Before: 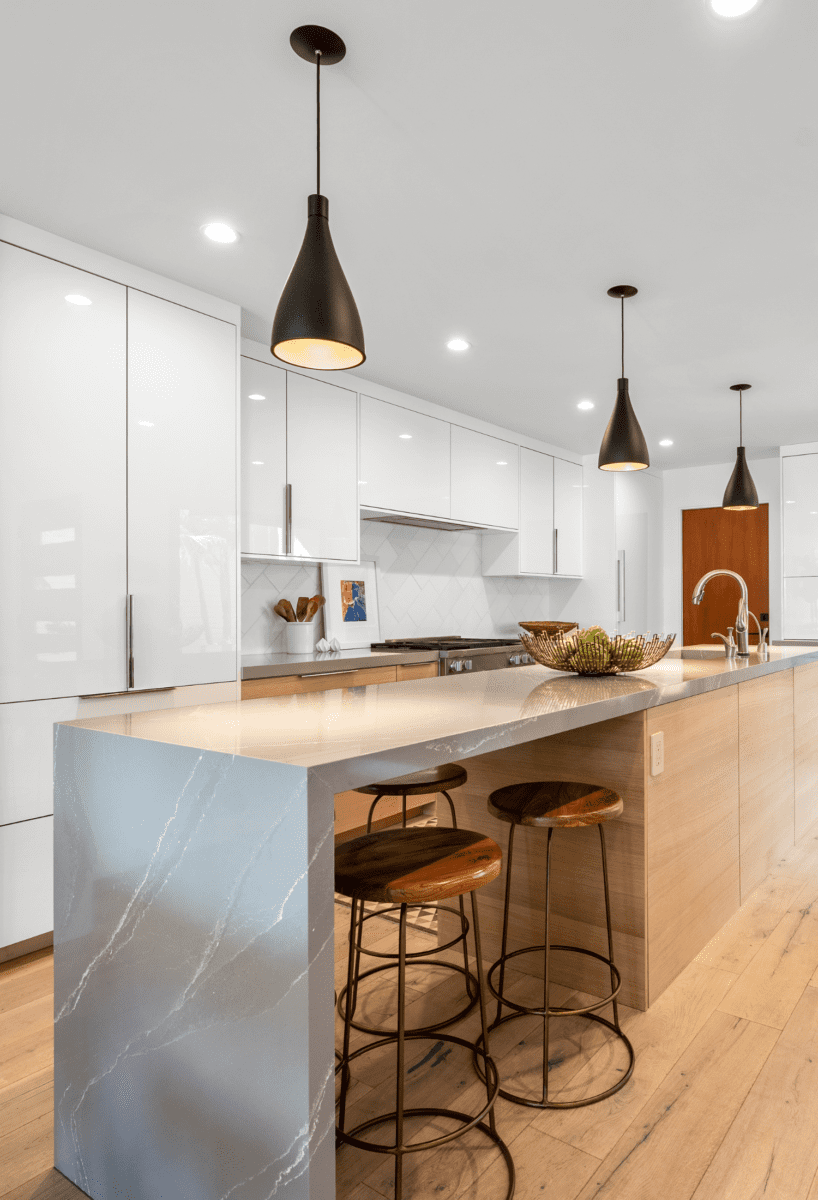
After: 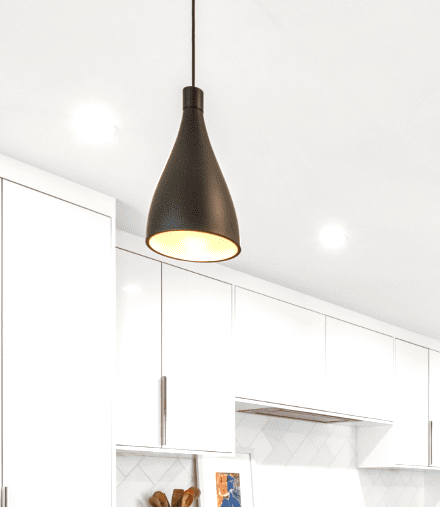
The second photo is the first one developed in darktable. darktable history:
crop: left 15.306%, top 9.065%, right 30.789%, bottom 48.638%
exposure: black level correction -0.005, exposure 0.622 EV, compensate highlight preservation false
